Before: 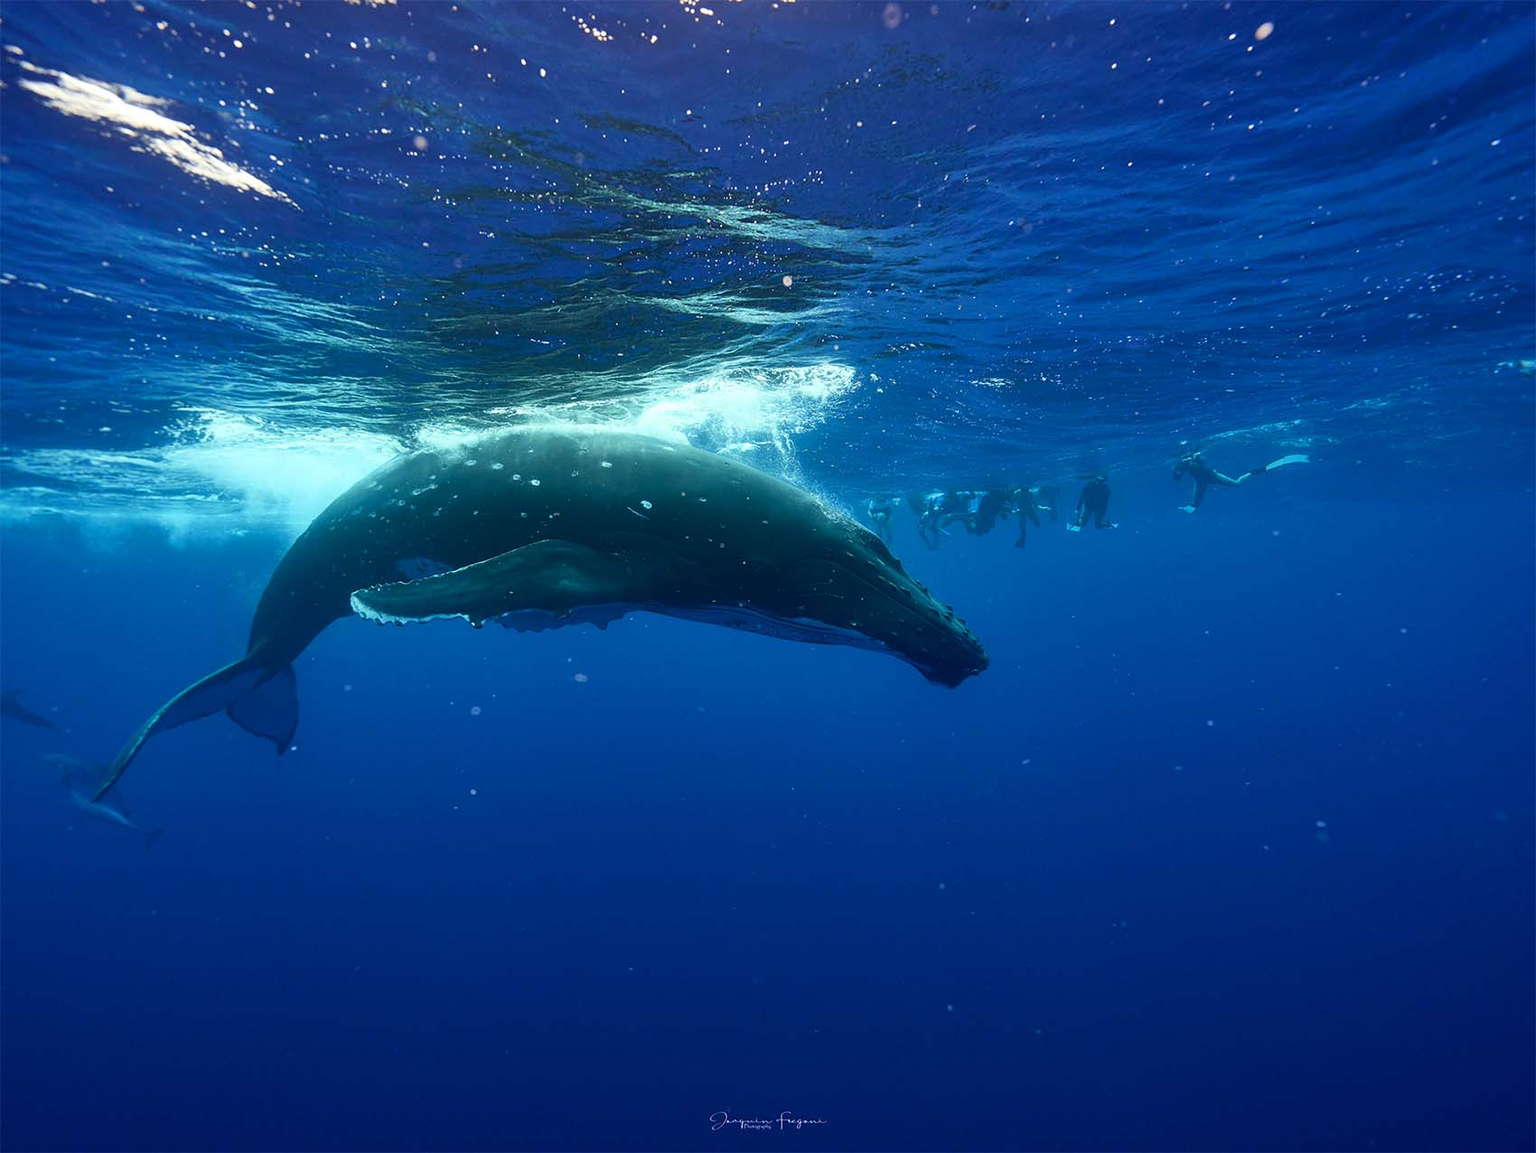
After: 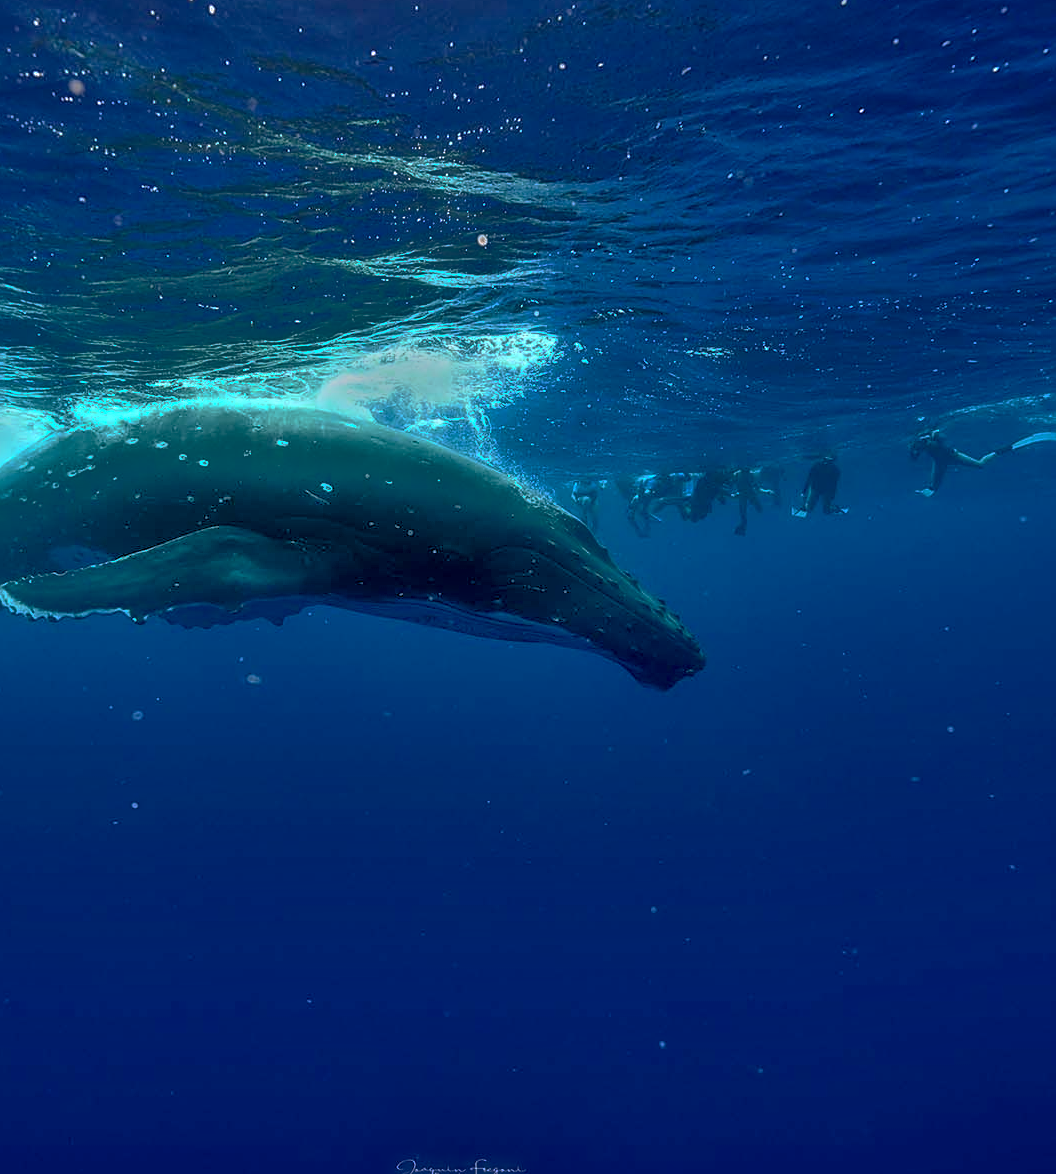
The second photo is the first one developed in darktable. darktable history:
base curve: curves: ch0 [(0, 0) (0.841, 0.609) (1, 1)], preserve colors none
sharpen: on, module defaults
local contrast: detail 142%
haze removal: strength -0.096, compatibility mode true, adaptive false
crop and rotate: left 22.937%, top 5.625%, right 14.925%, bottom 2.298%
tone equalizer: -7 EV -0.609 EV, -6 EV 0.965 EV, -5 EV -0.446 EV, -4 EV 0.425 EV, -3 EV 0.408 EV, -2 EV 0.134 EV, -1 EV -0.169 EV, +0 EV -0.382 EV
color balance rgb: global offset › chroma 0.055%, global offset › hue 253.58°, perceptual saturation grading › global saturation 24.991%, global vibrance 20%
